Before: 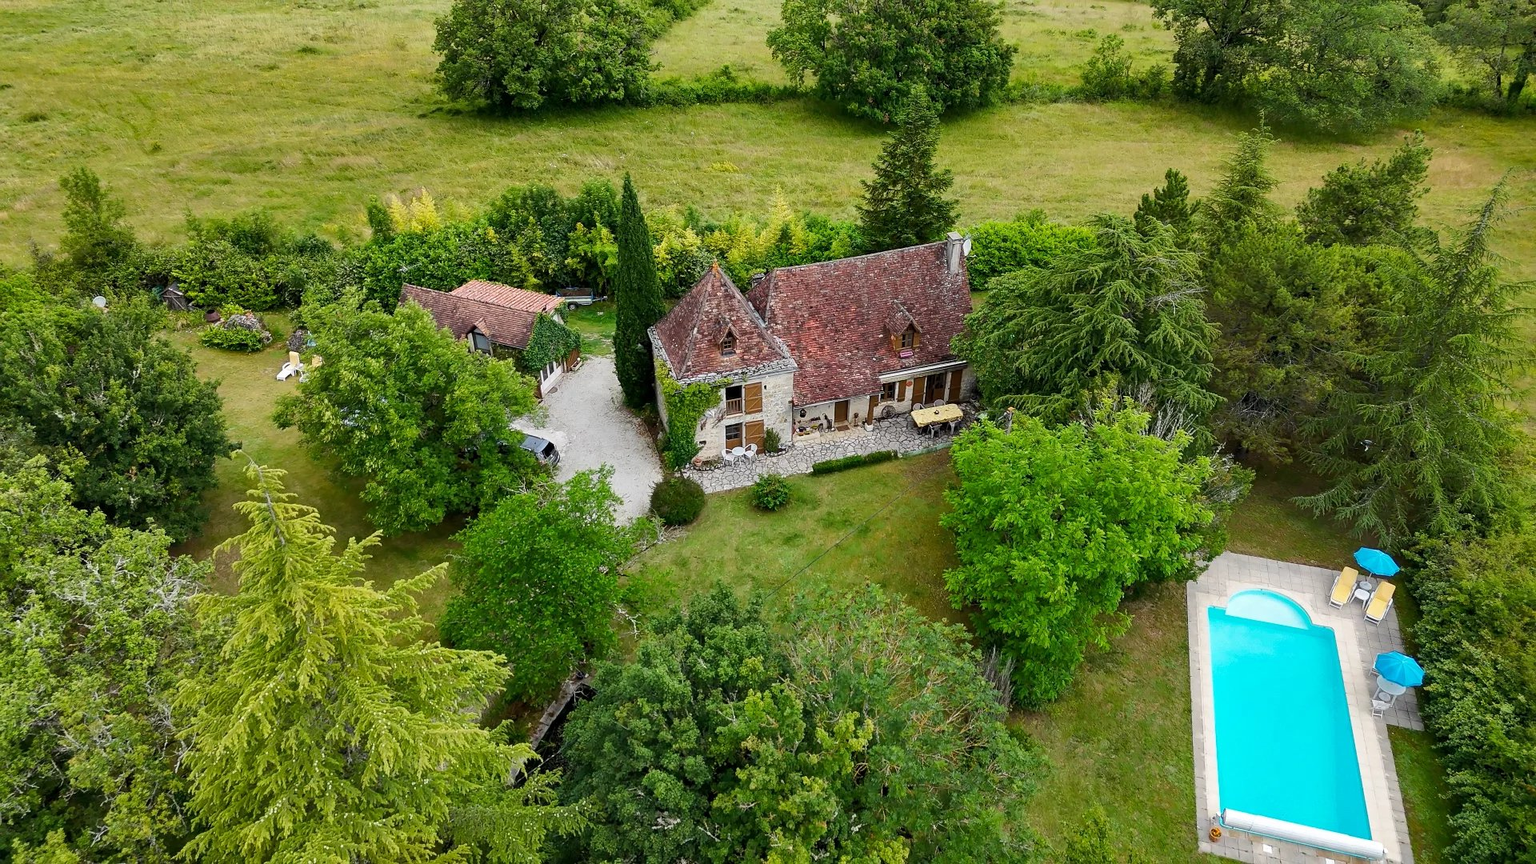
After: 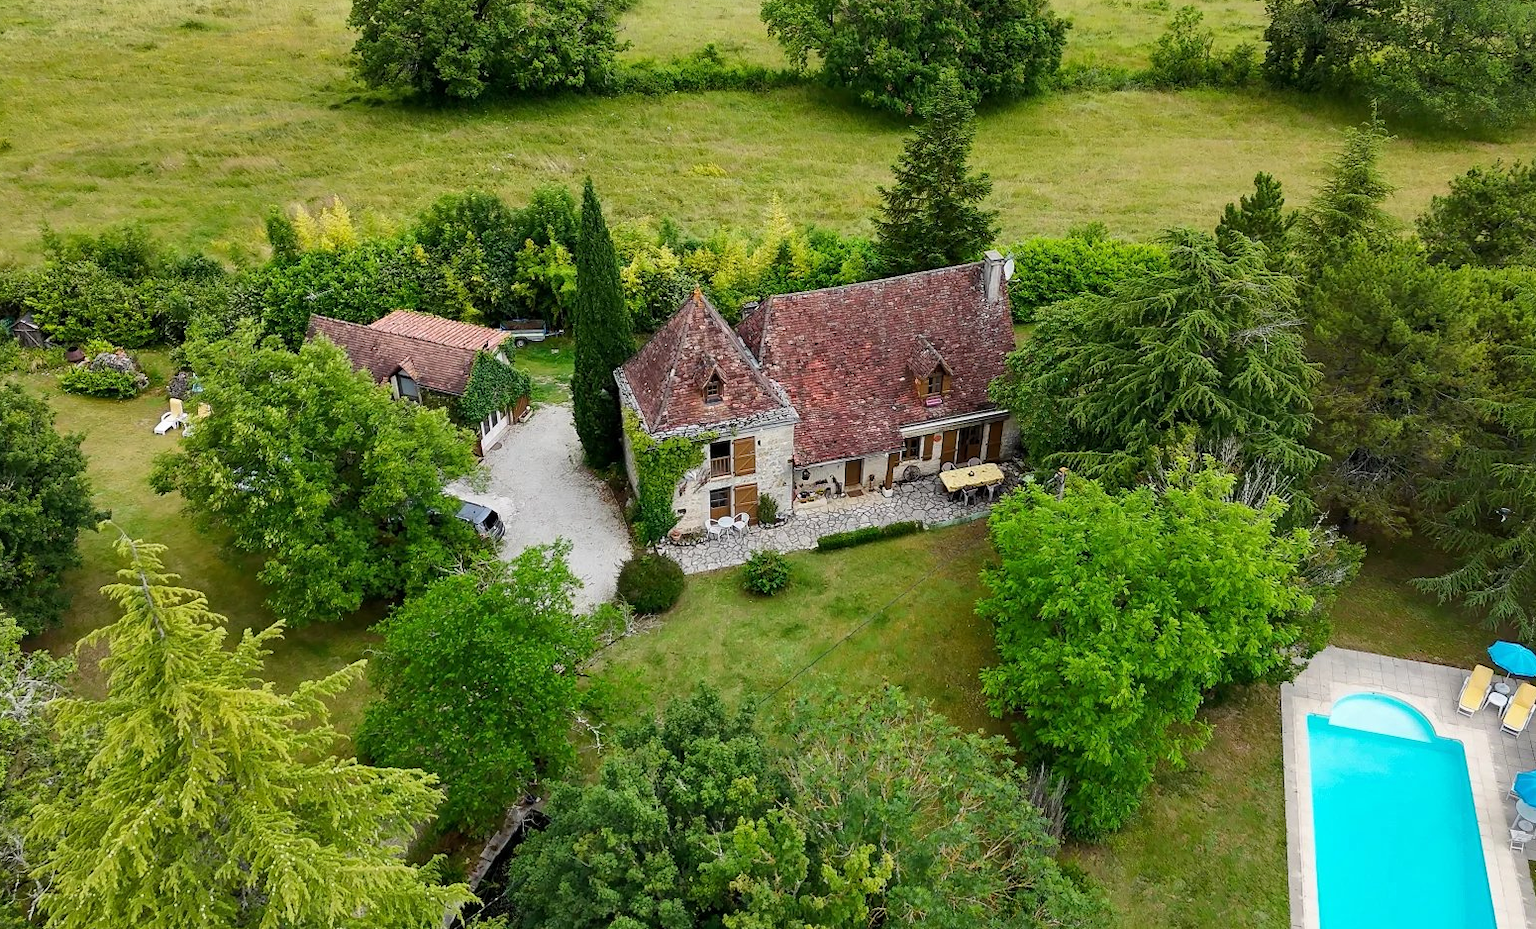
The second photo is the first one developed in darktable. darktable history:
crop: left 9.907%, top 3.491%, right 9.272%, bottom 9.516%
